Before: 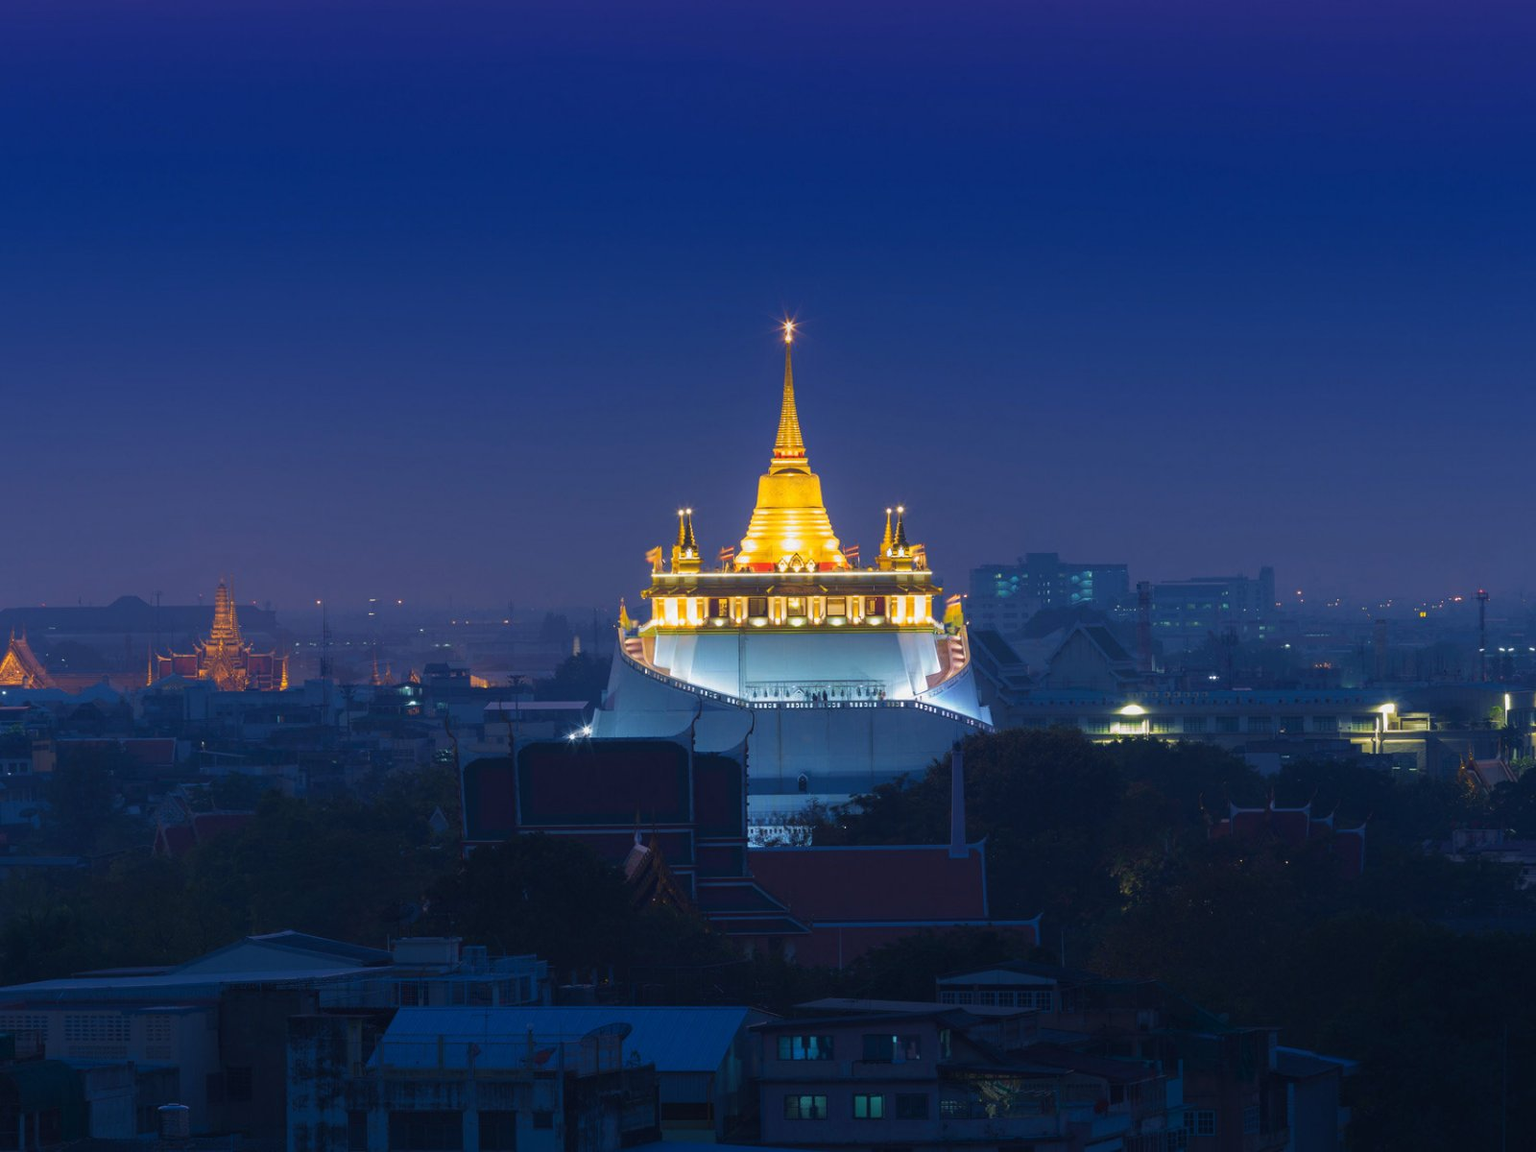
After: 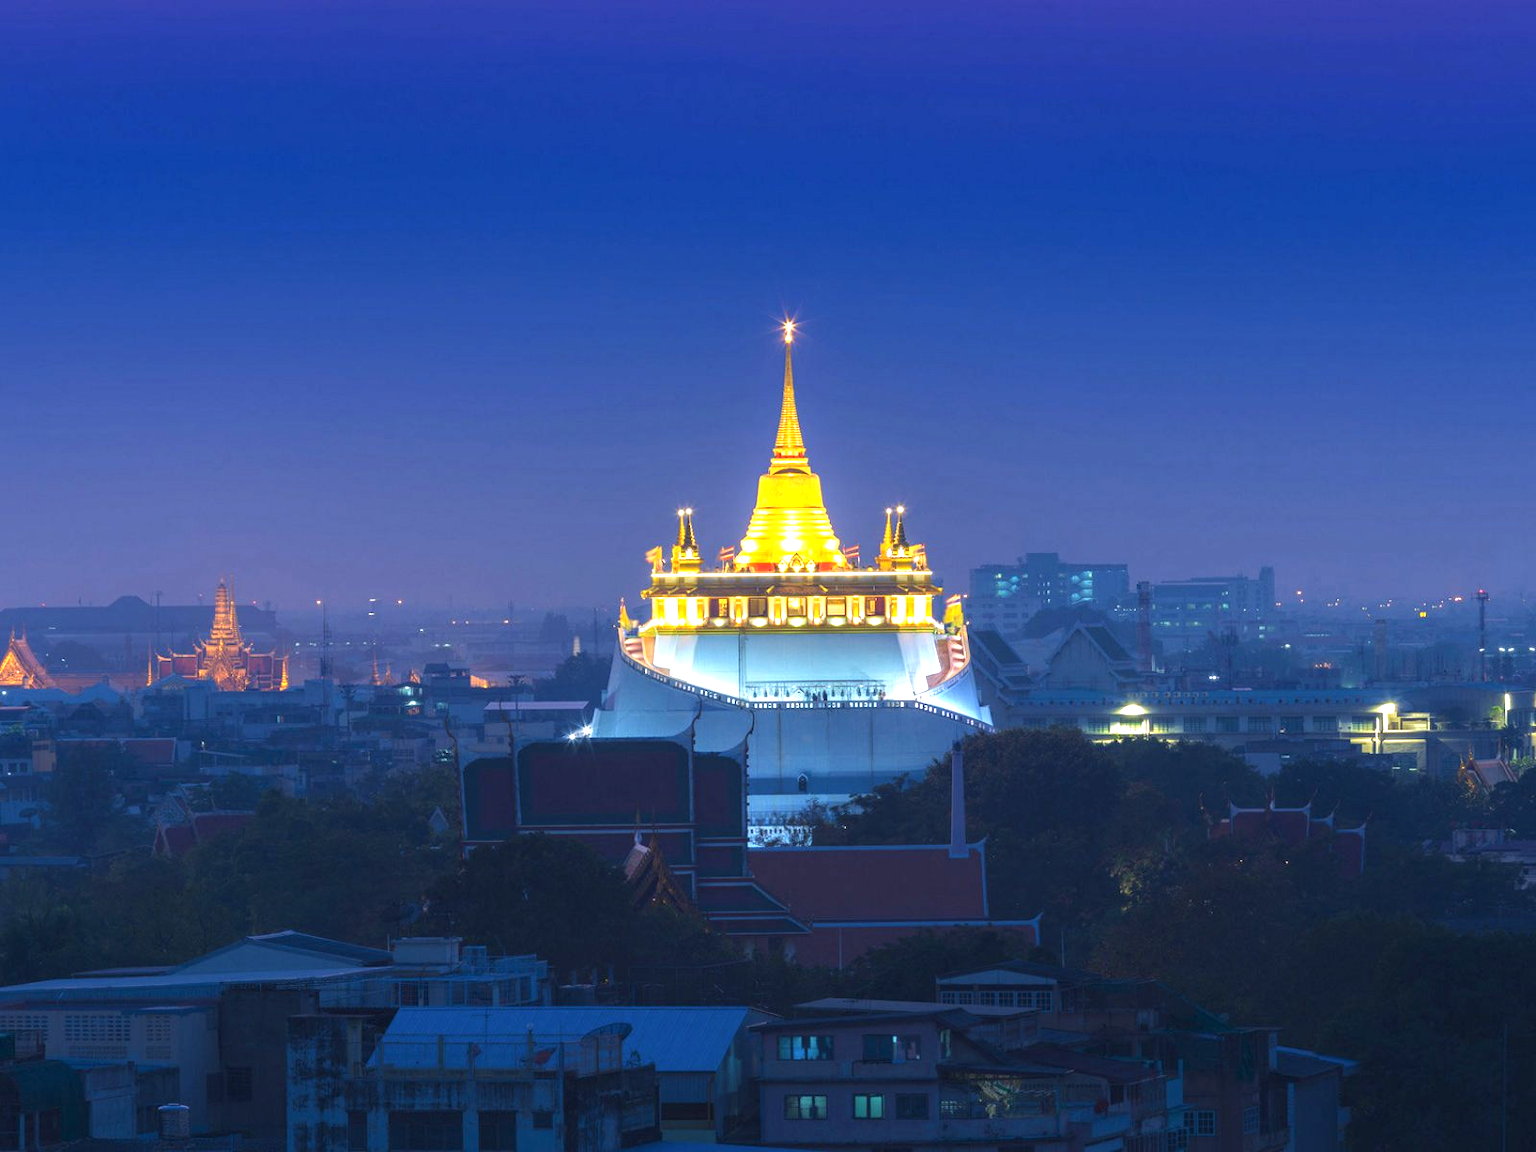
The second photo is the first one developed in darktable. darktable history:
exposure: black level correction 0, exposure 1.1 EV, compensate exposure bias true, compensate highlight preservation false
local contrast: detail 117%
